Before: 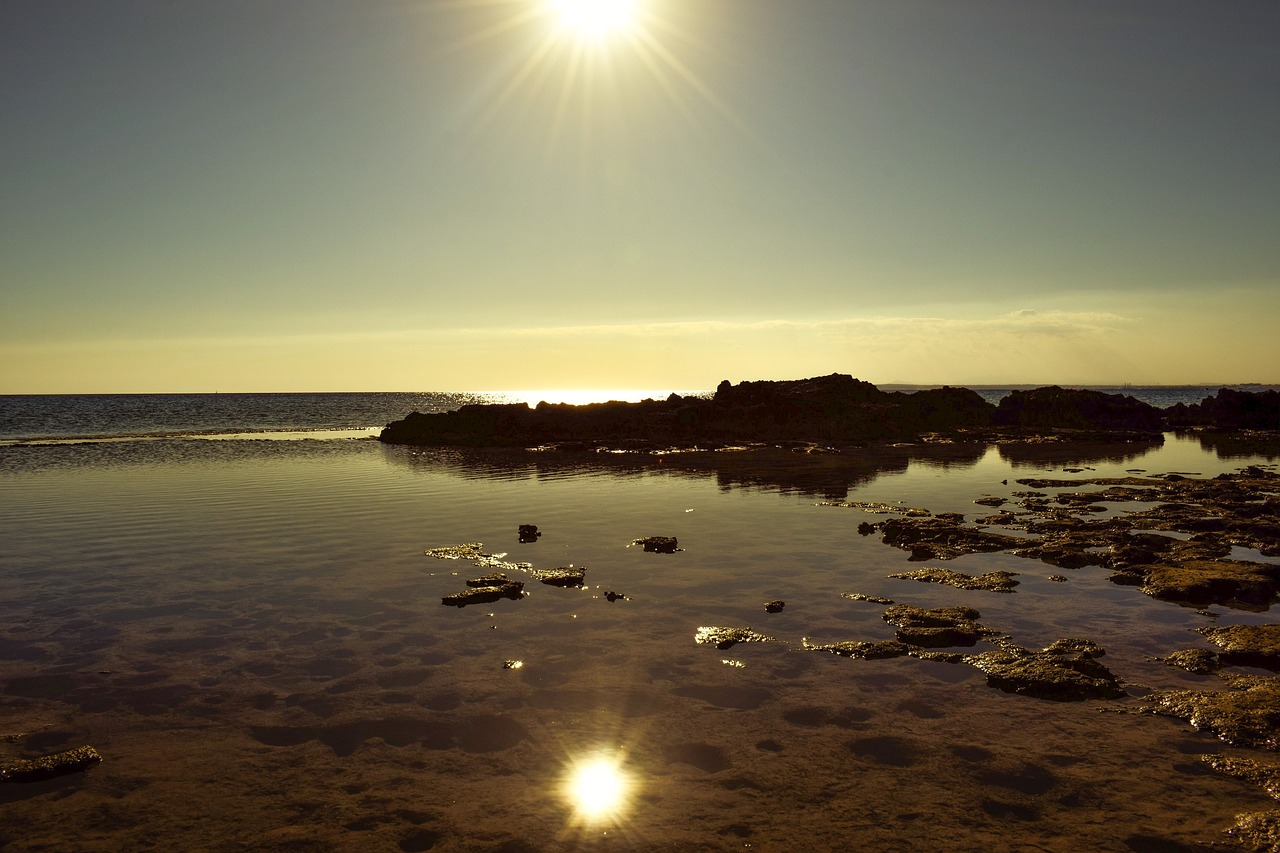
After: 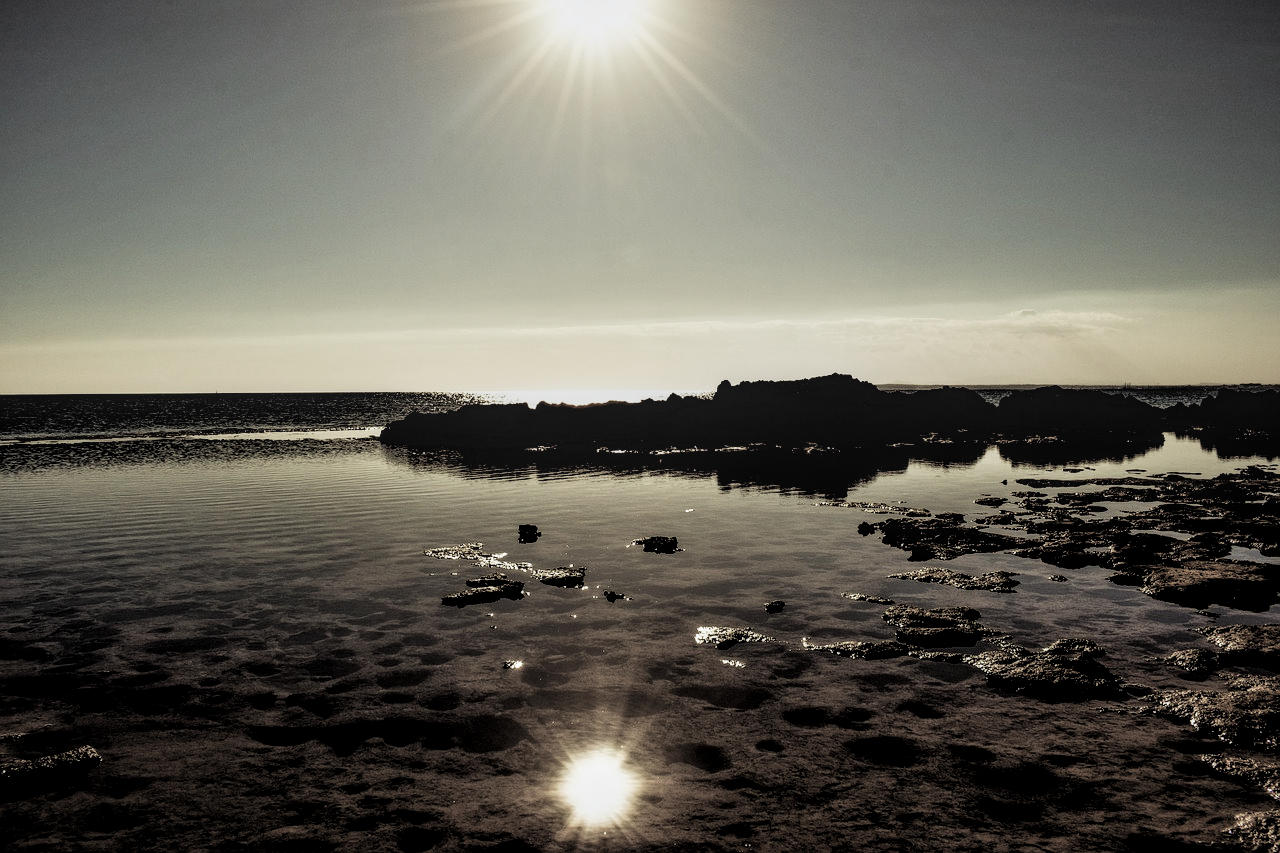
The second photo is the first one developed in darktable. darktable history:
local contrast: on, module defaults
contrast brightness saturation: contrast 0.007, saturation -0.063
contrast equalizer: y [[0.6 ×6], [0.55 ×6], [0 ×6], [0 ×6], [0 ×6]]
filmic rgb: black relative exposure -5.02 EV, white relative exposure 3.98 EV, hardness 2.88, contrast 1.099, highlights saturation mix -21.15%, add noise in highlights 0.1, color science v4 (2020), type of noise poissonian
